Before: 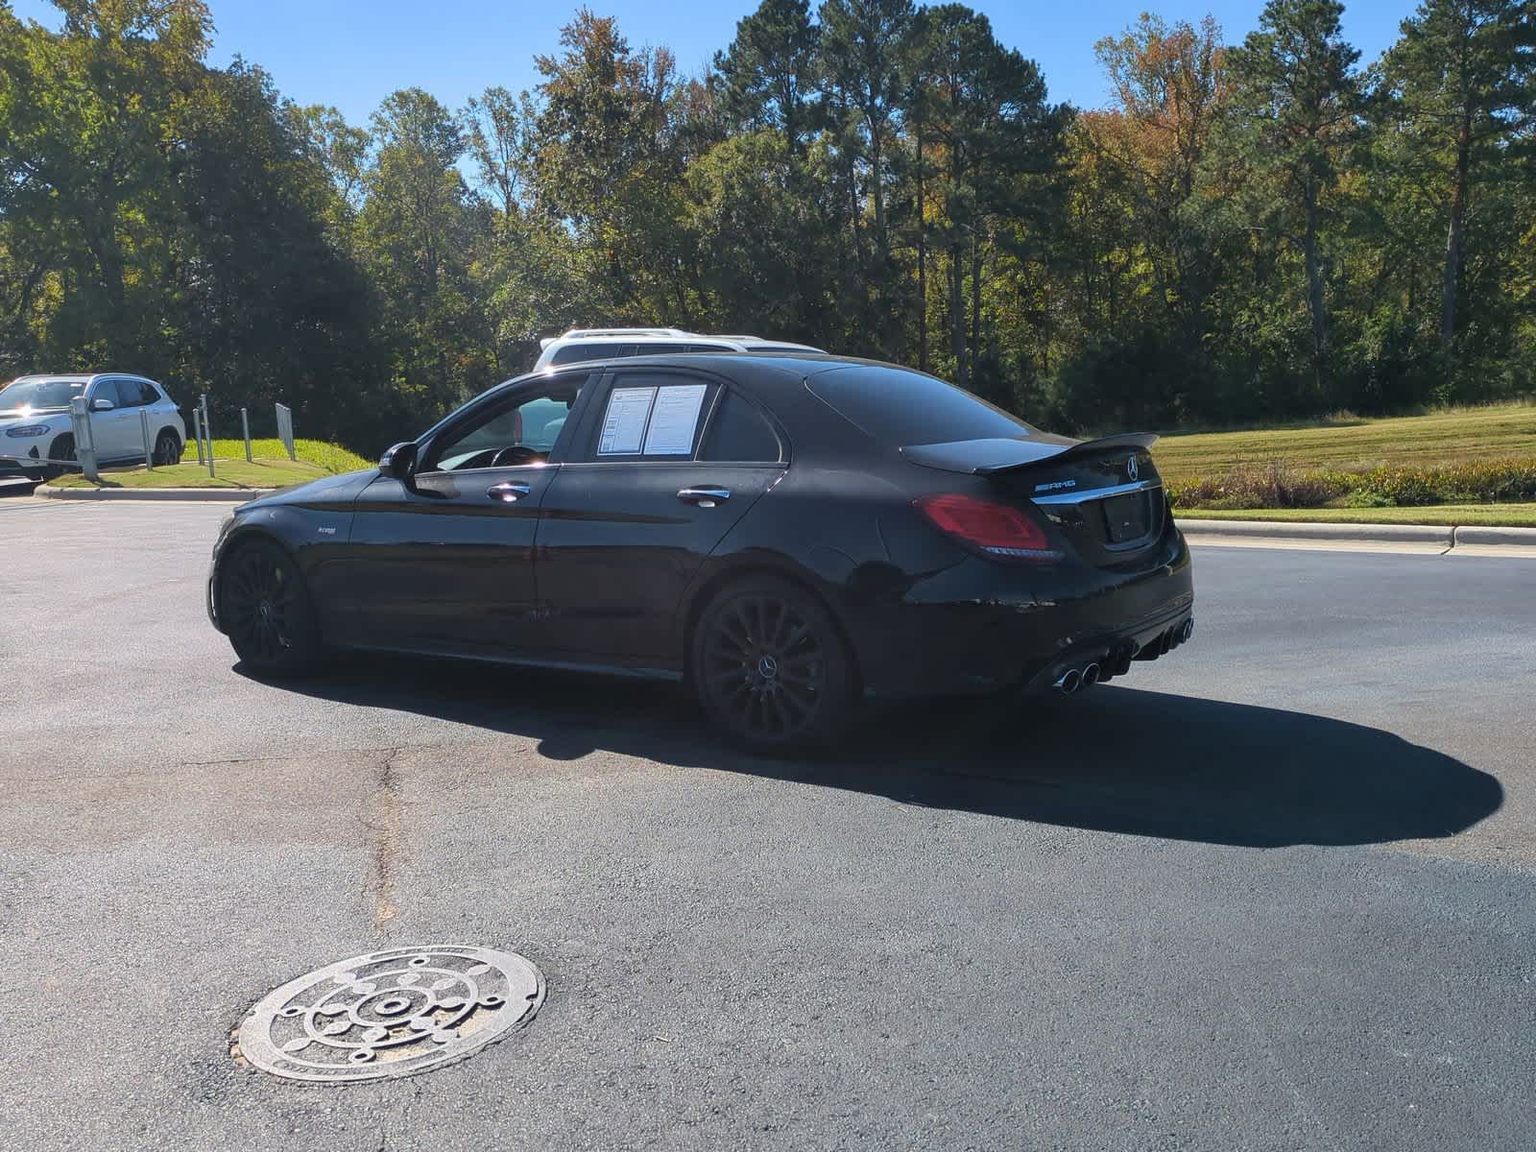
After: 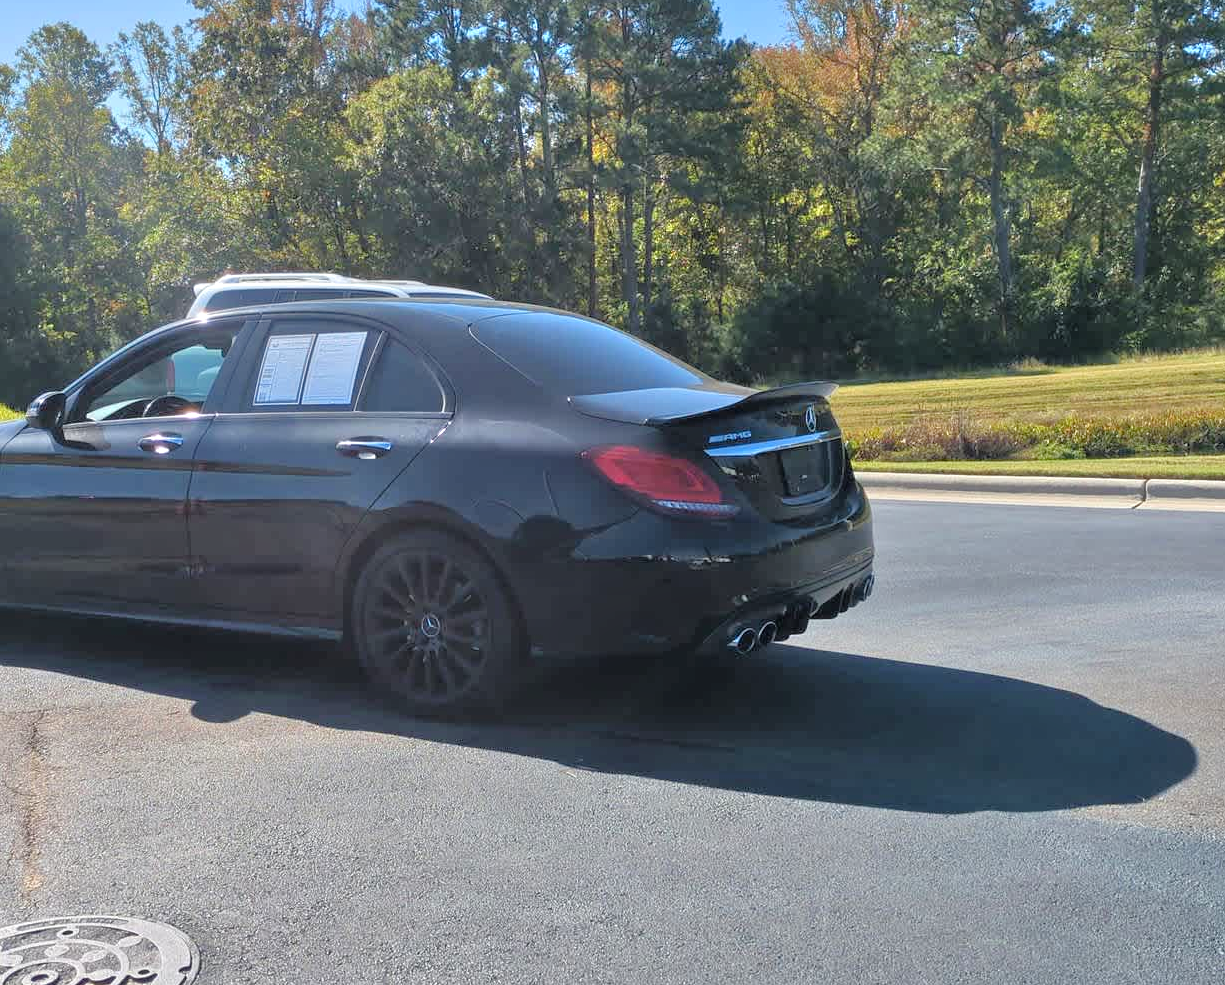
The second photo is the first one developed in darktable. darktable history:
tone equalizer: -7 EV 0.15 EV, -6 EV 0.6 EV, -5 EV 1.15 EV, -4 EV 1.33 EV, -3 EV 1.15 EV, -2 EV 0.6 EV, -1 EV 0.15 EV, mask exposure compensation -0.5 EV
crop: left 23.095%, top 5.827%, bottom 11.854%
